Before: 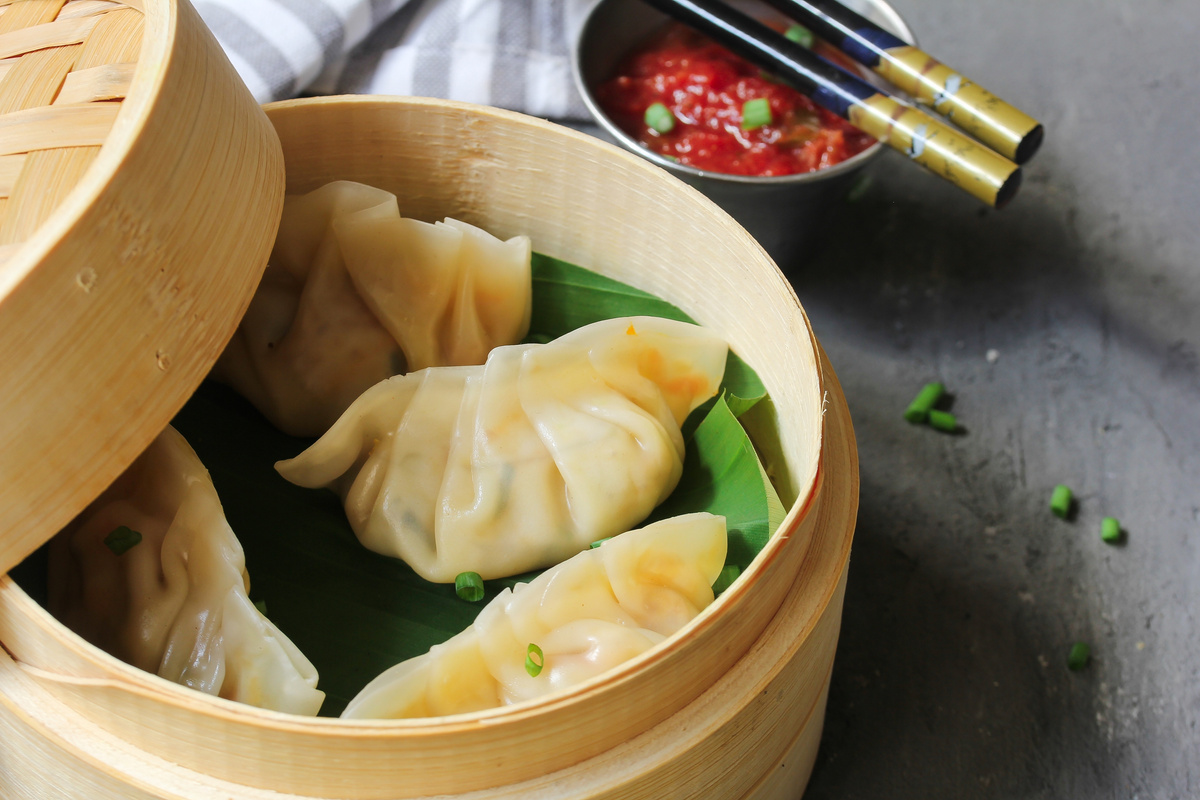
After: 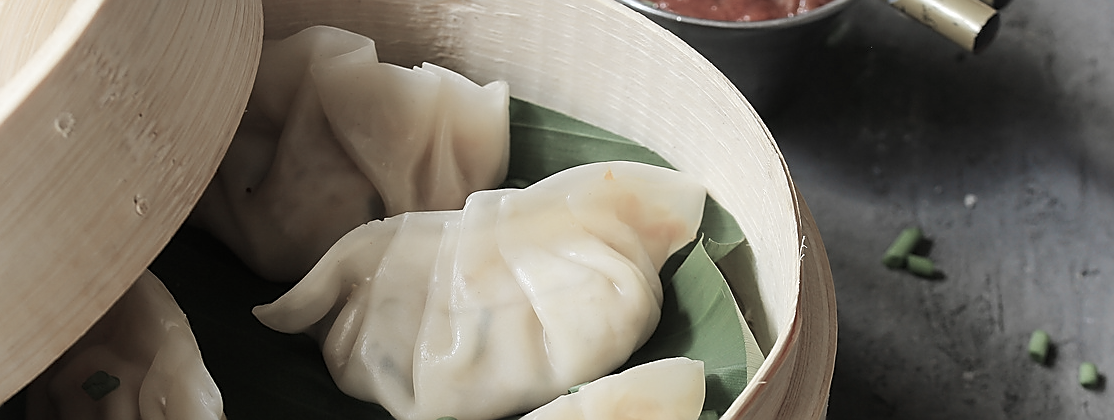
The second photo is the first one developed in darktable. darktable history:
crop: left 1.844%, top 19.463%, right 5.322%, bottom 27.916%
shadows and highlights: shadows -39.72, highlights 63.63, soften with gaussian
sharpen: radius 1.392, amount 1.262, threshold 0.661
color zones: curves: ch1 [(0.238, 0.163) (0.476, 0.2) (0.733, 0.322) (0.848, 0.134)]
